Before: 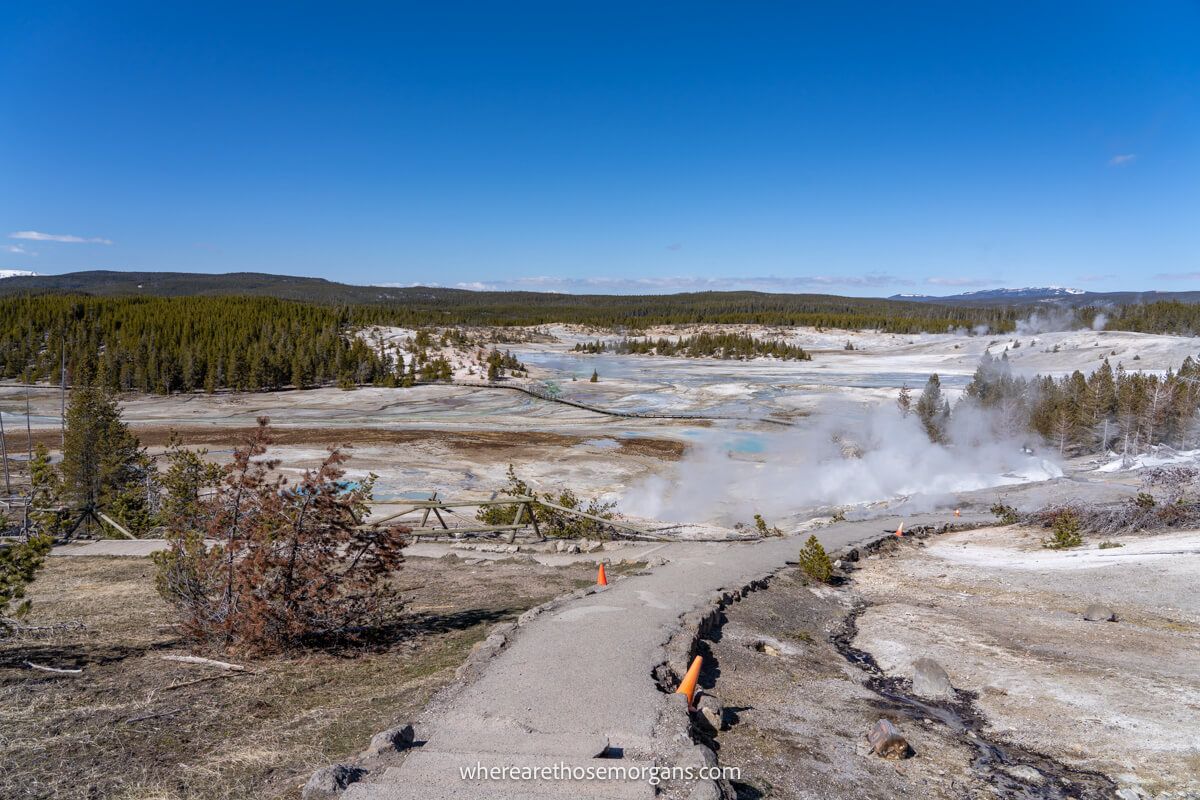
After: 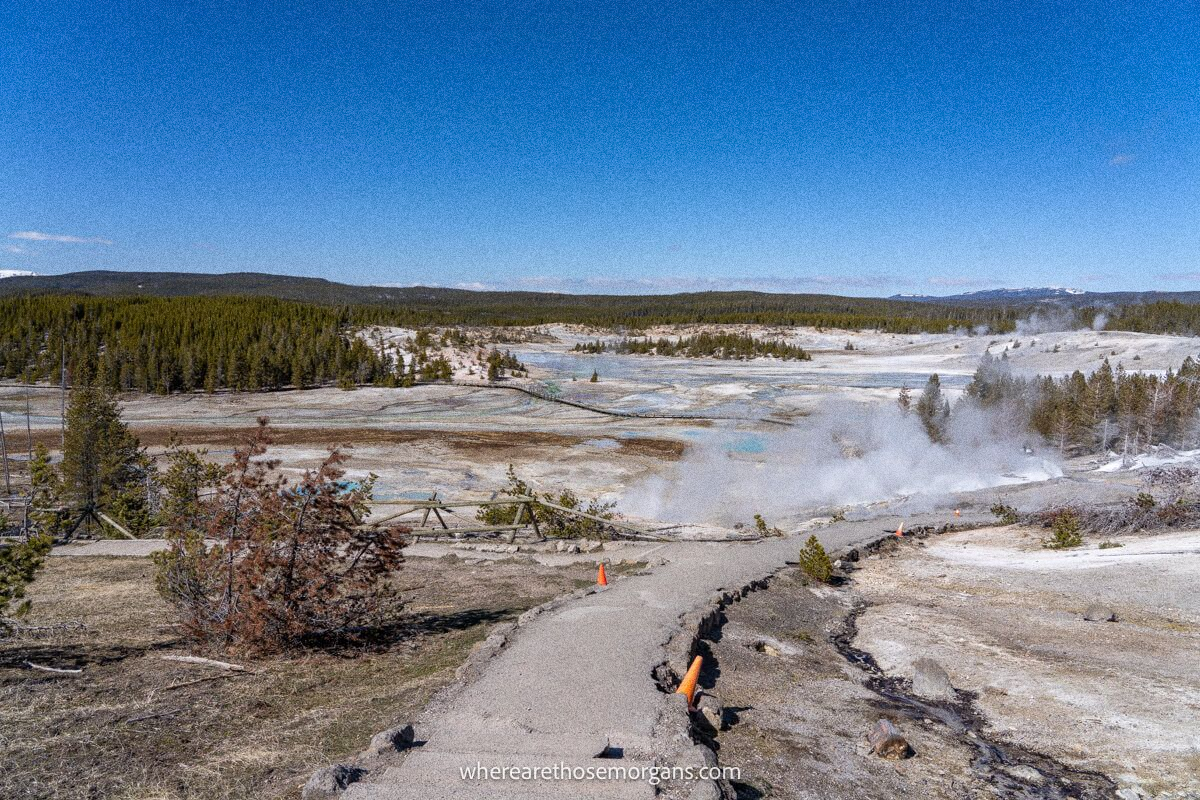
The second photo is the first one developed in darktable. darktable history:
grain: coarseness 0.09 ISO, strength 40%
tone equalizer: on, module defaults
